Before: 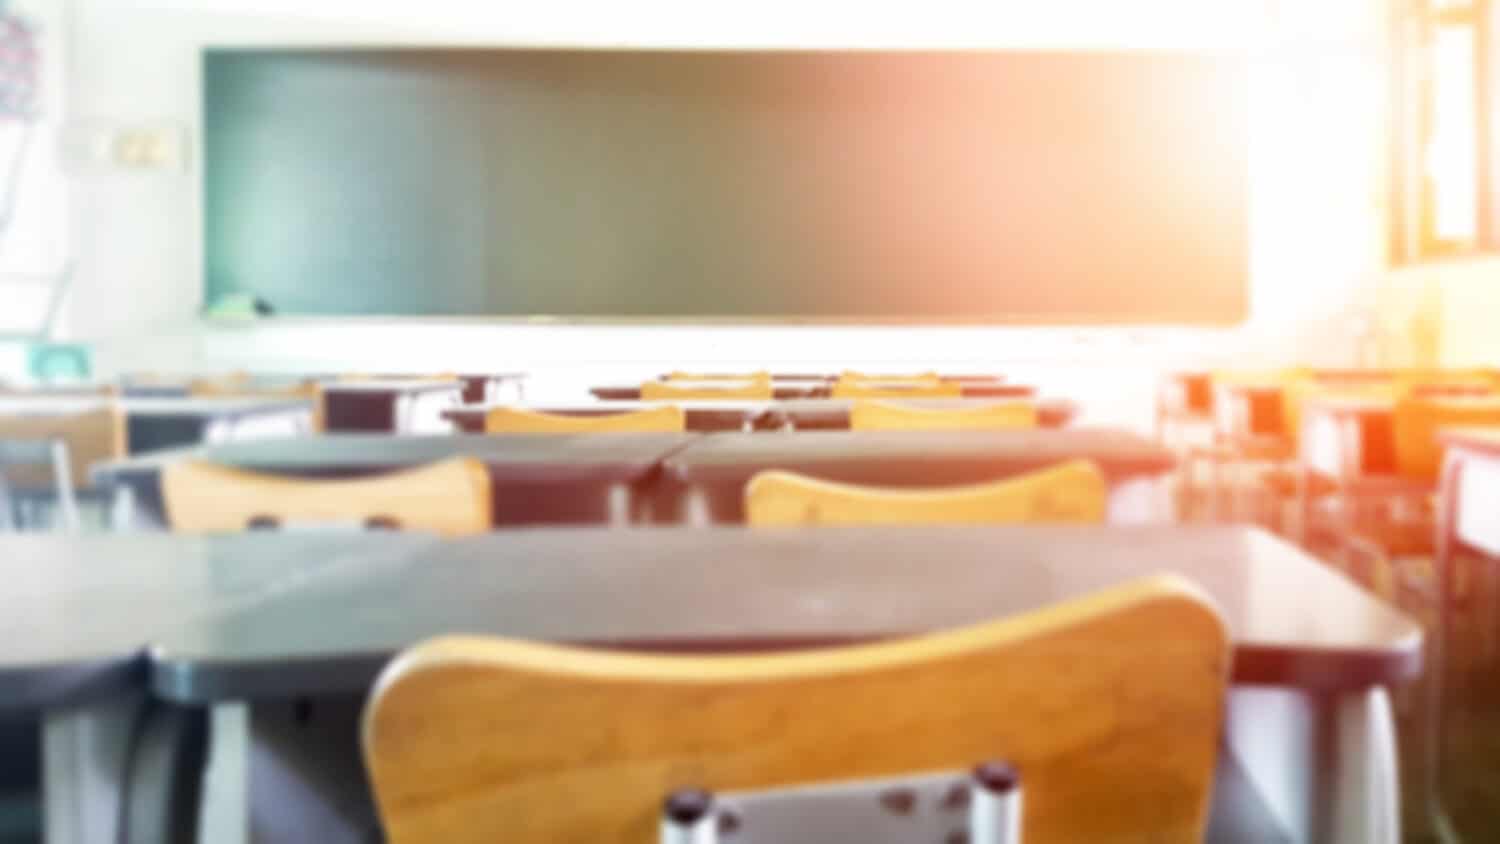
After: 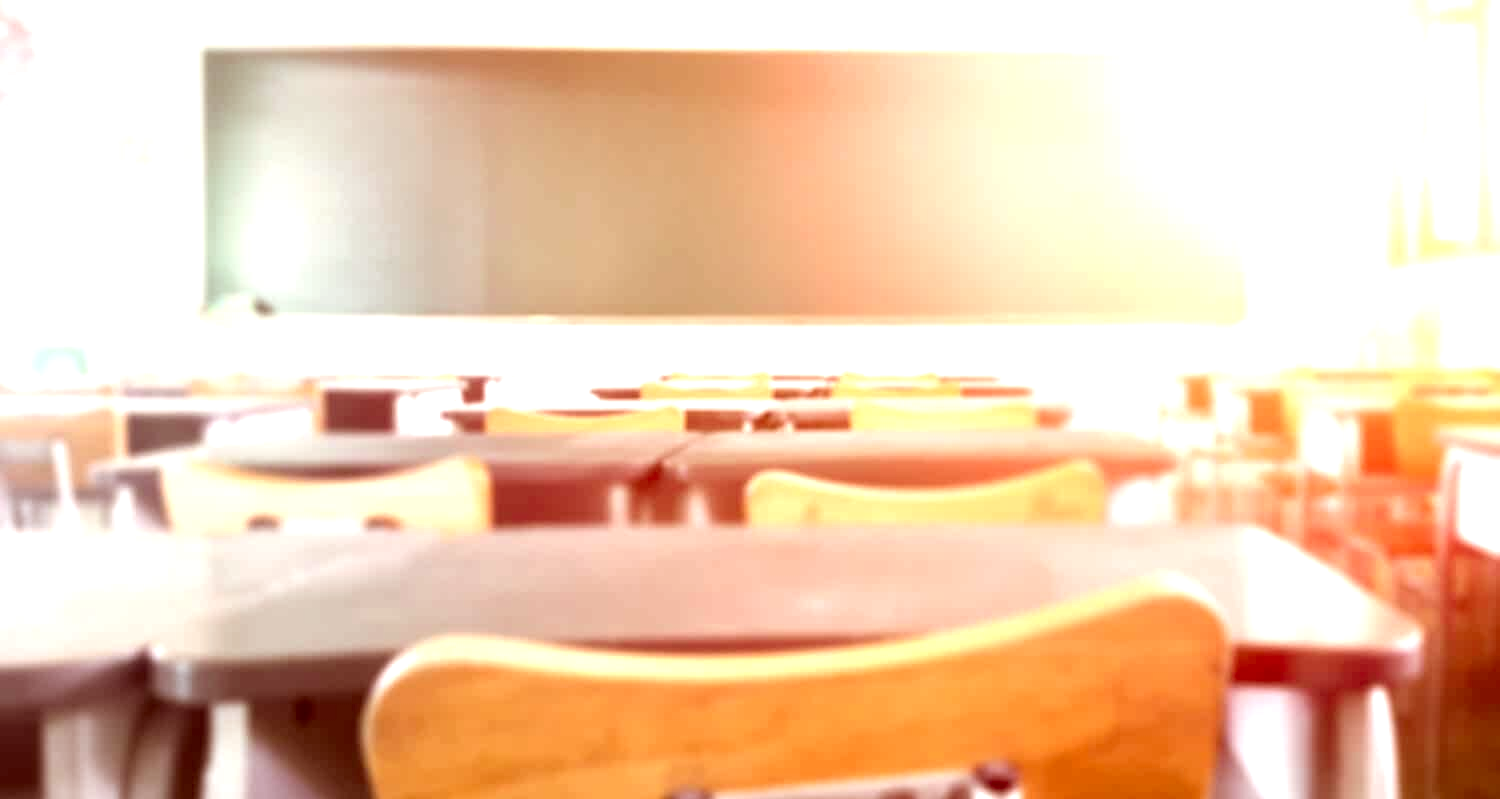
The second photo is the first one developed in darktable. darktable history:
crop and rotate: top 0.007%, bottom 5.275%
exposure: exposure 0.74 EV, compensate exposure bias true, compensate highlight preservation false
color correction: highlights a* 9.42, highlights b* 8.75, shadows a* 39.47, shadows b* 39.57, saturation 0.808
